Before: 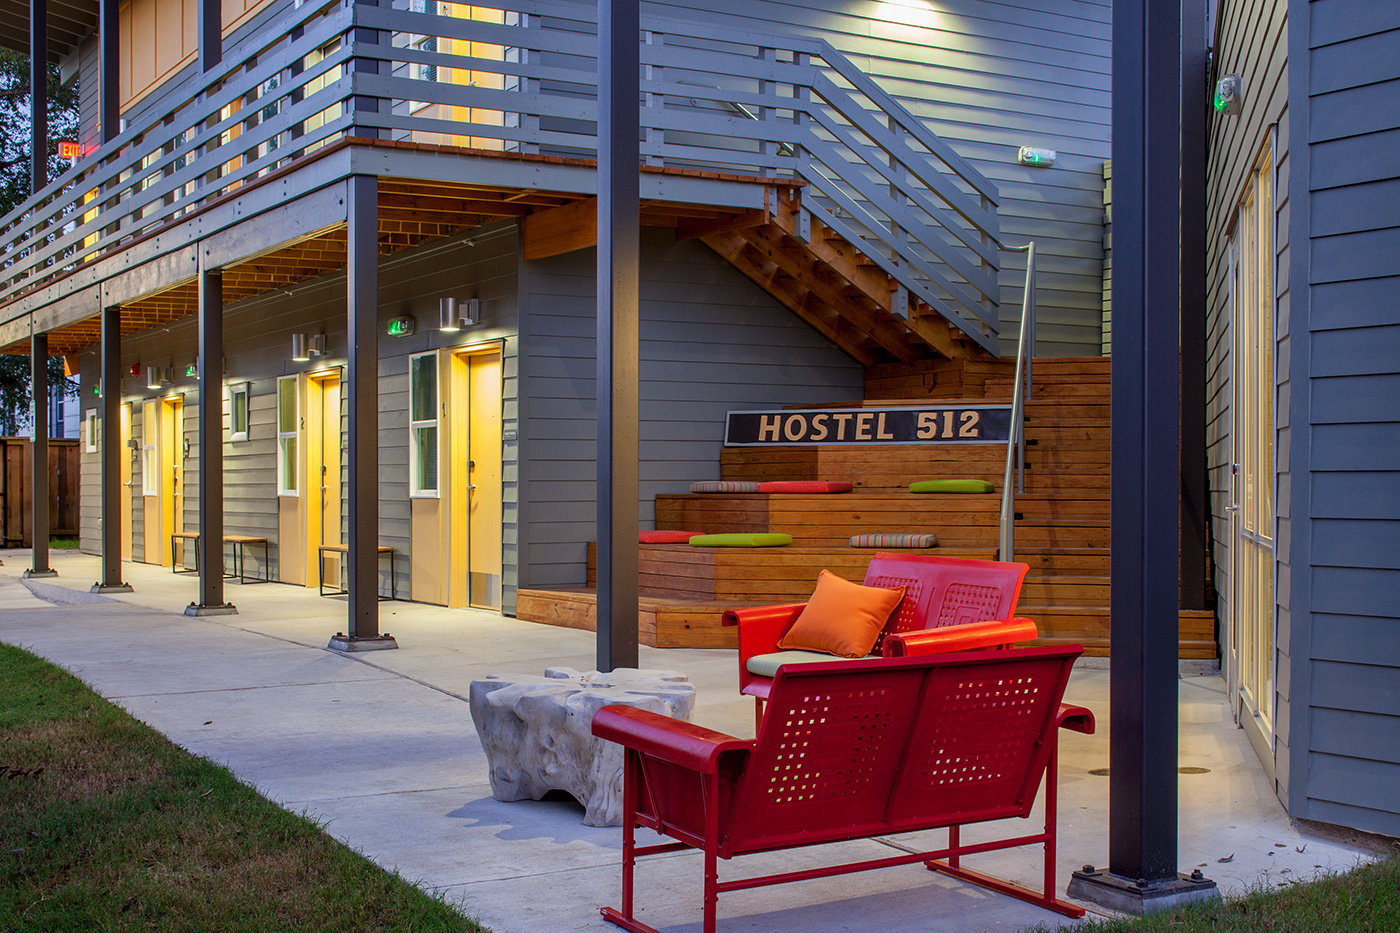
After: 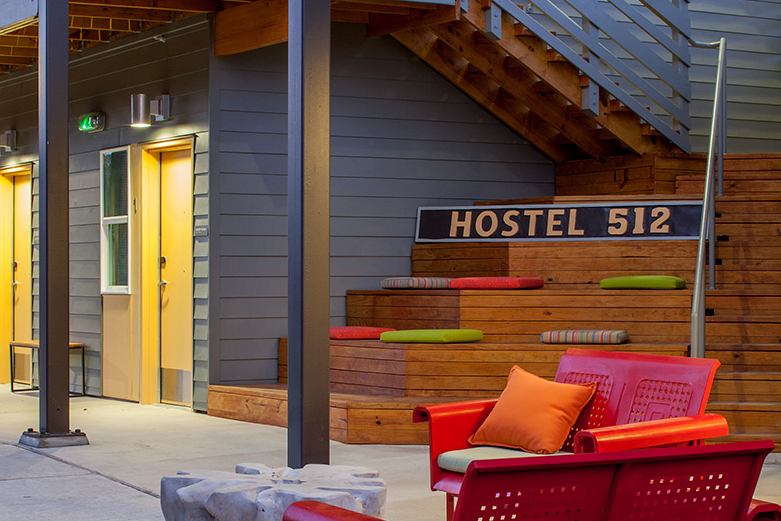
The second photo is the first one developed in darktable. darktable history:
exposure: compensate highlight preservation false
crop and rotate: left 22.13%, top 22.054%, right 22.026%, bottom 22.102%
white balance: emerald 1
